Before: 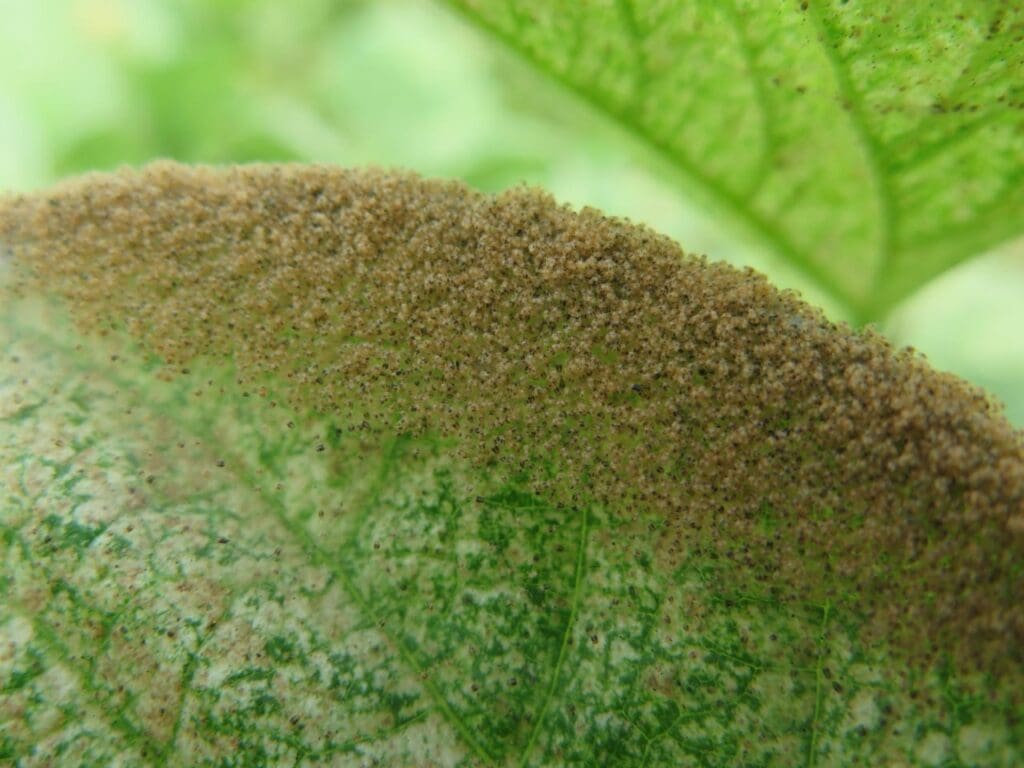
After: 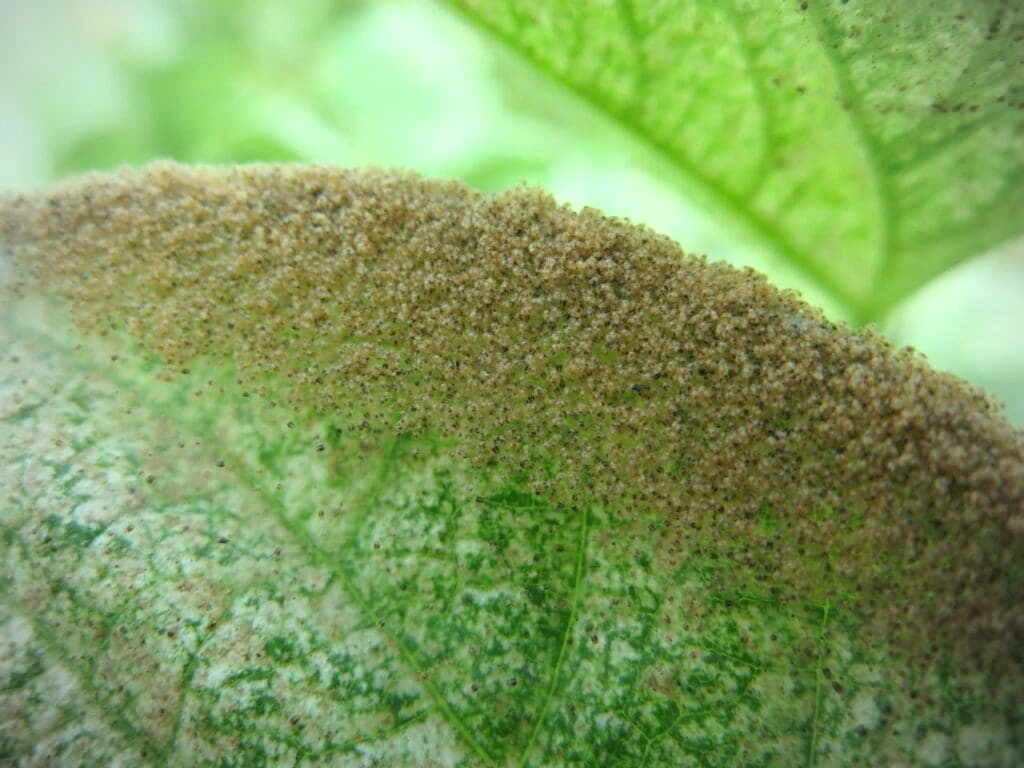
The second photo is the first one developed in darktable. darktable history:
vignetting: fall-off start 74.49%, fall-off radius 65.9%, brightness -0.628, saturation -0.68
exposure: black level correction 0.001, exposure 0.5 EV, compensate exposure bias true, compensate highlight preservation false
white balance: red 0.924, blue 1.095
